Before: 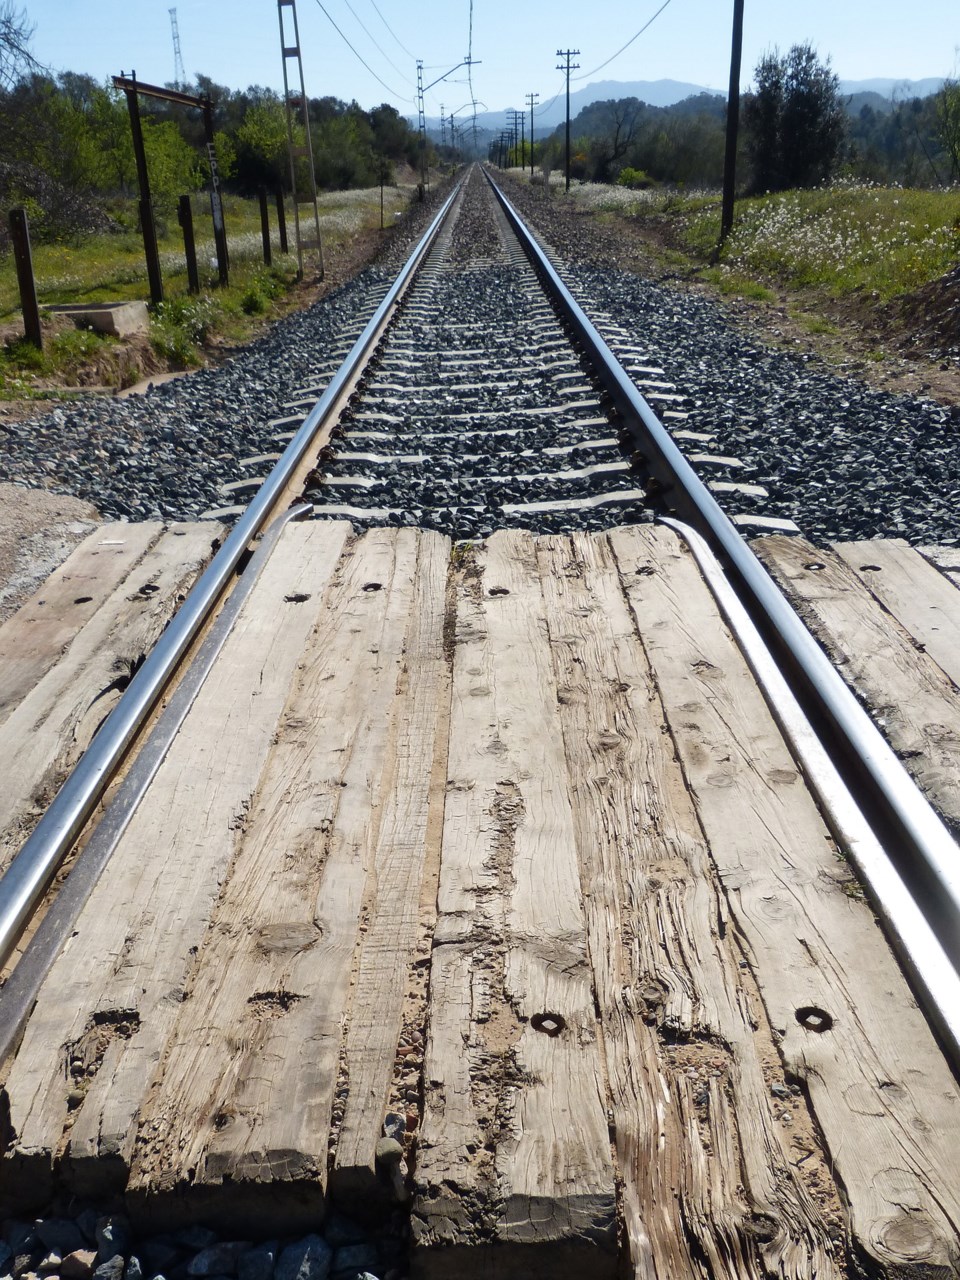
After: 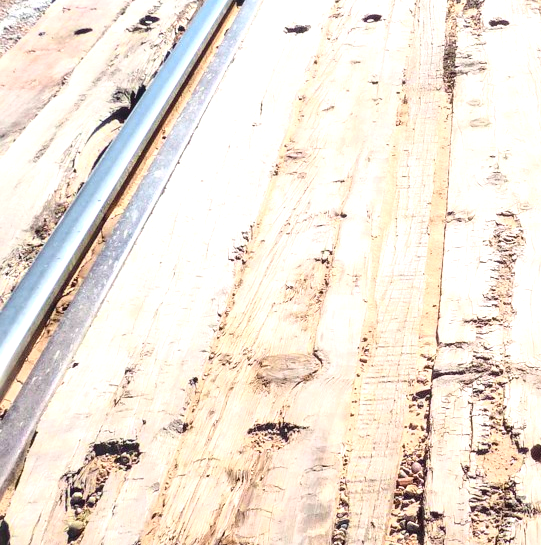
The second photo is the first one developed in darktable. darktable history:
local contrast: on, module defaults
exposure: exposure 1 EV, compensate highlight preservation false
crop: top 44.483%, right 43.593%, bottom 12.892%
tone curve: curves: ch0 [(0, 0.023) (0.087, 0.065) (0.184, 0.168) (0.45, 0.54) (0.57, 0.683) (0.722, 0.825) (0.877, 0.948) (1, 1)]; ch1 [(0, 0) (0.388, 0.369) (0.44, 0.44) (0.489, 0.481) (0.534, 0.561) (0.657, 0.659) (1, 1)]; ch2 [(0, 0) (0.353, 0.317) (0.408, 0.427) (0.472, 0.46) (0.5, 0.496) (0.537, 0.534) (0.576, 0.592) (0.625, 0.631) (1, 1)], color space Lab, independent channels, preserve colors none
